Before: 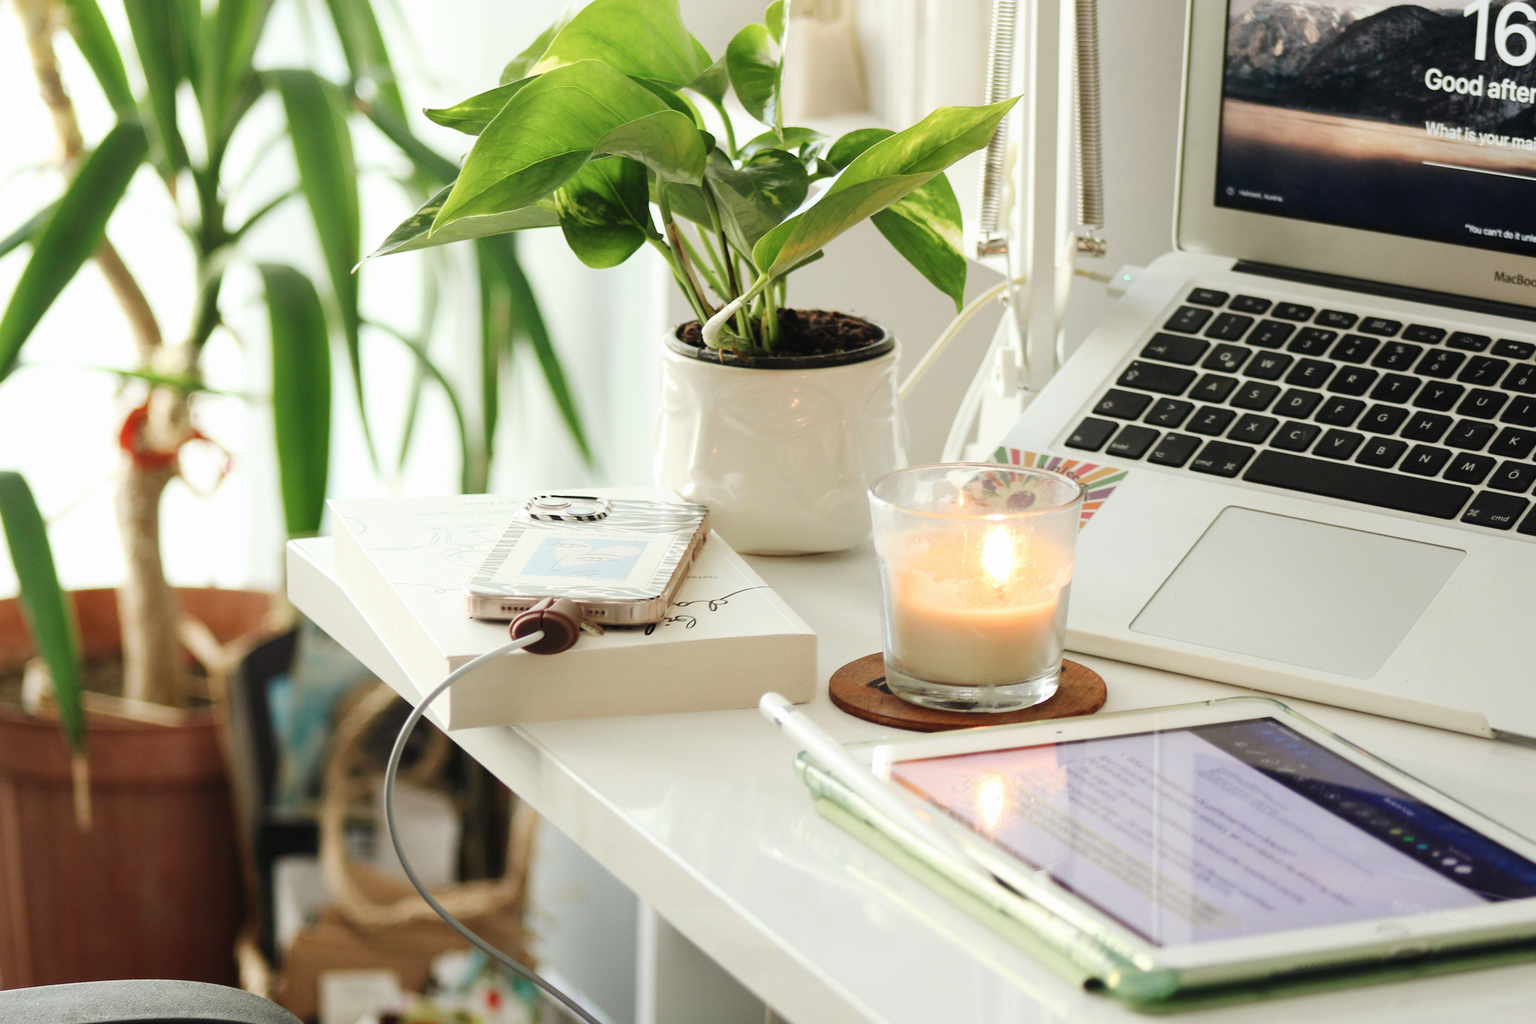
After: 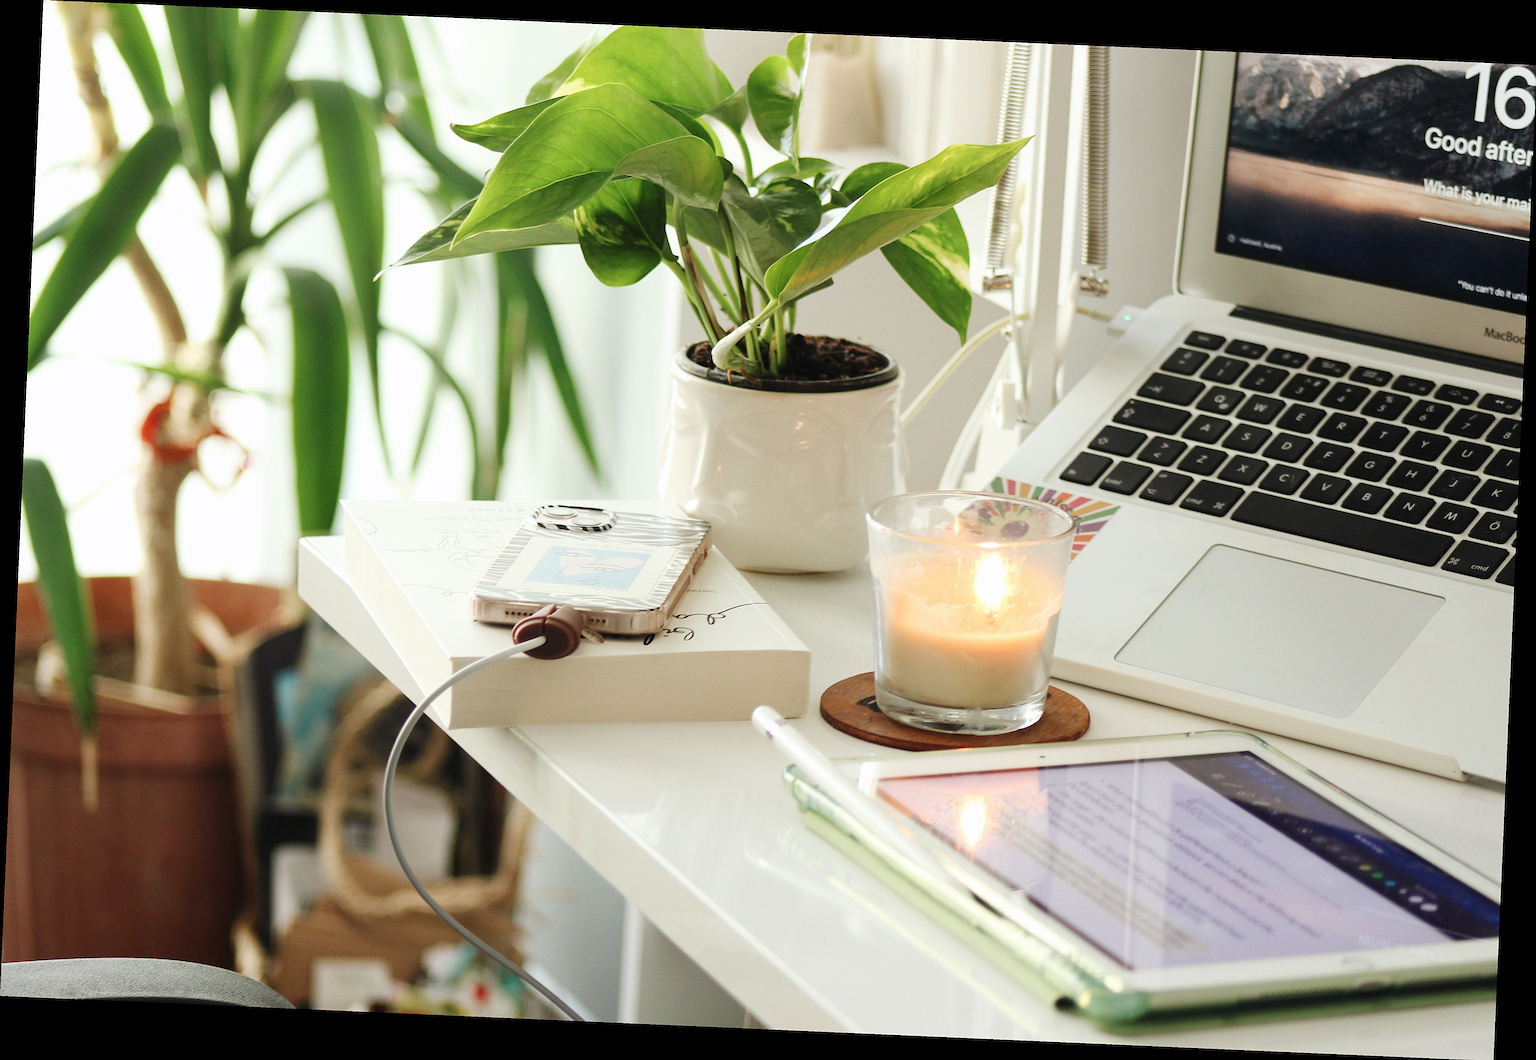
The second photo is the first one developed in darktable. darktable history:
sharpen: amount 0.492
crop and rotate: angle -2.5°
